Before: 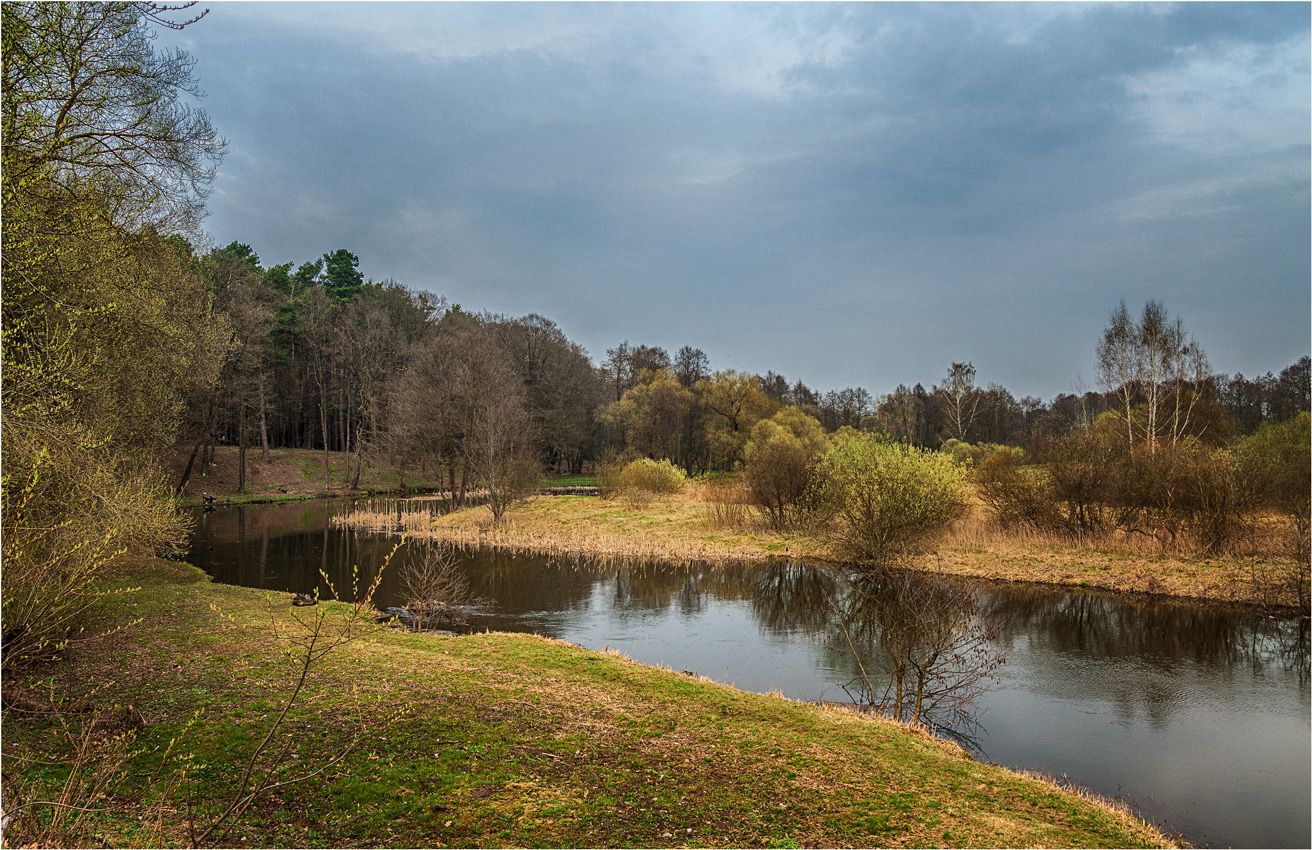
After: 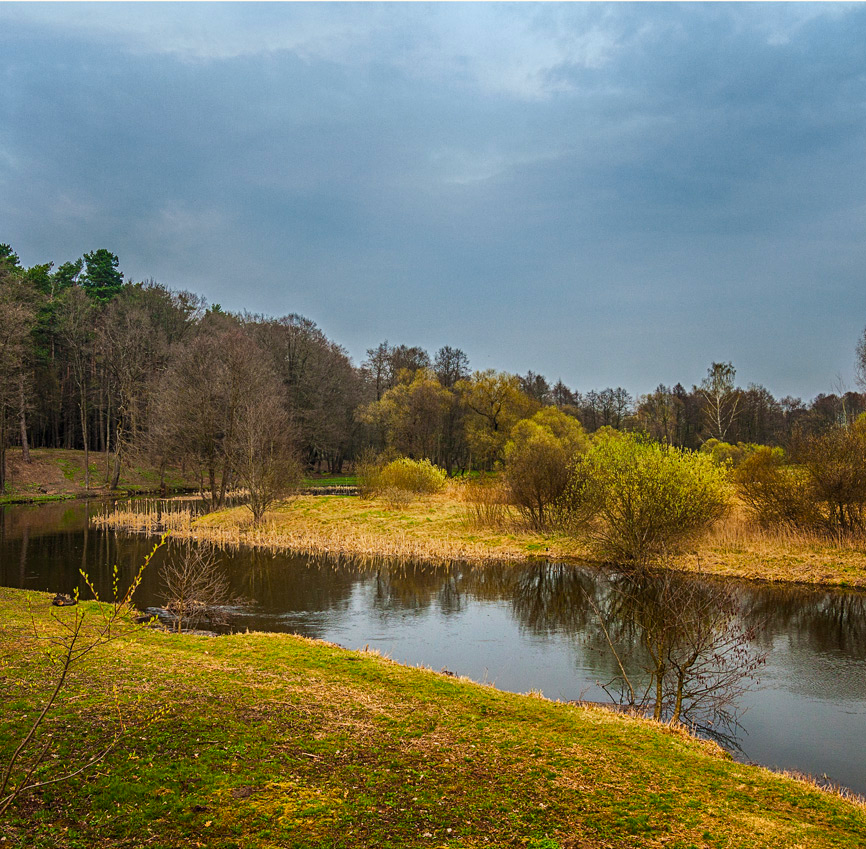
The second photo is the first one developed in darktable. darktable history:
crop and rotate: left 18.442%, right 15.508%
color balance rgb: perceptual saturation grading › global saturation 20%, global vibrance 20%
